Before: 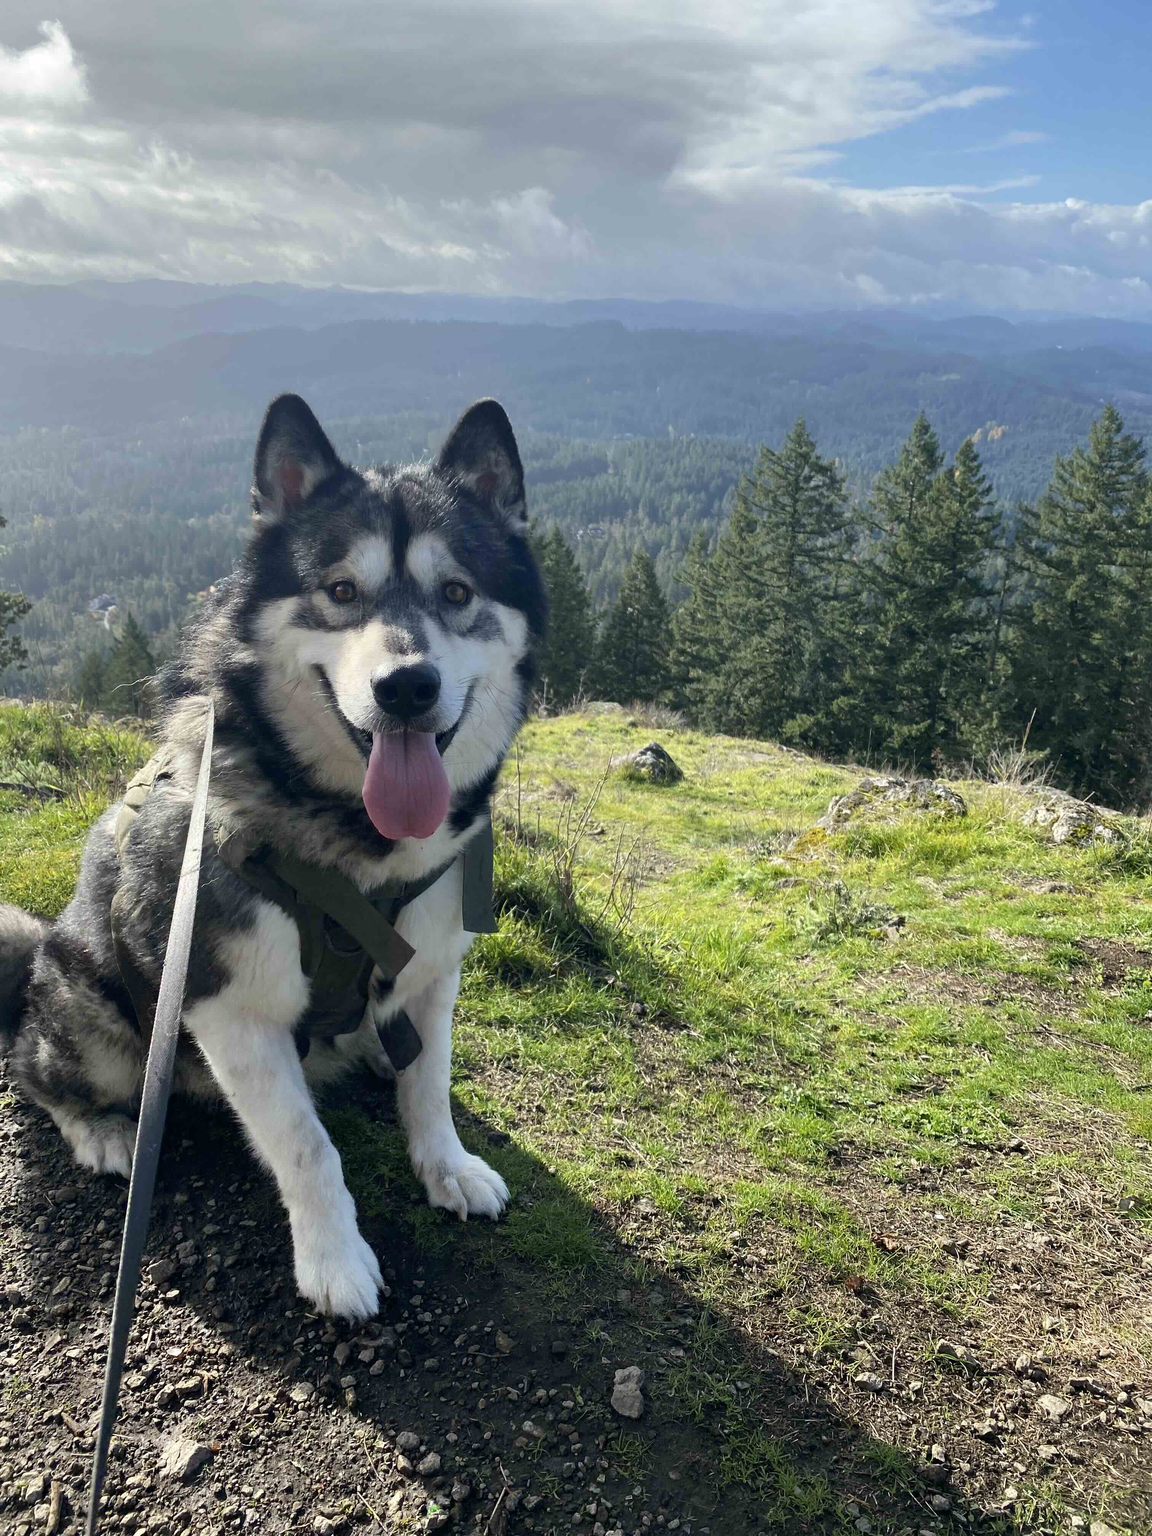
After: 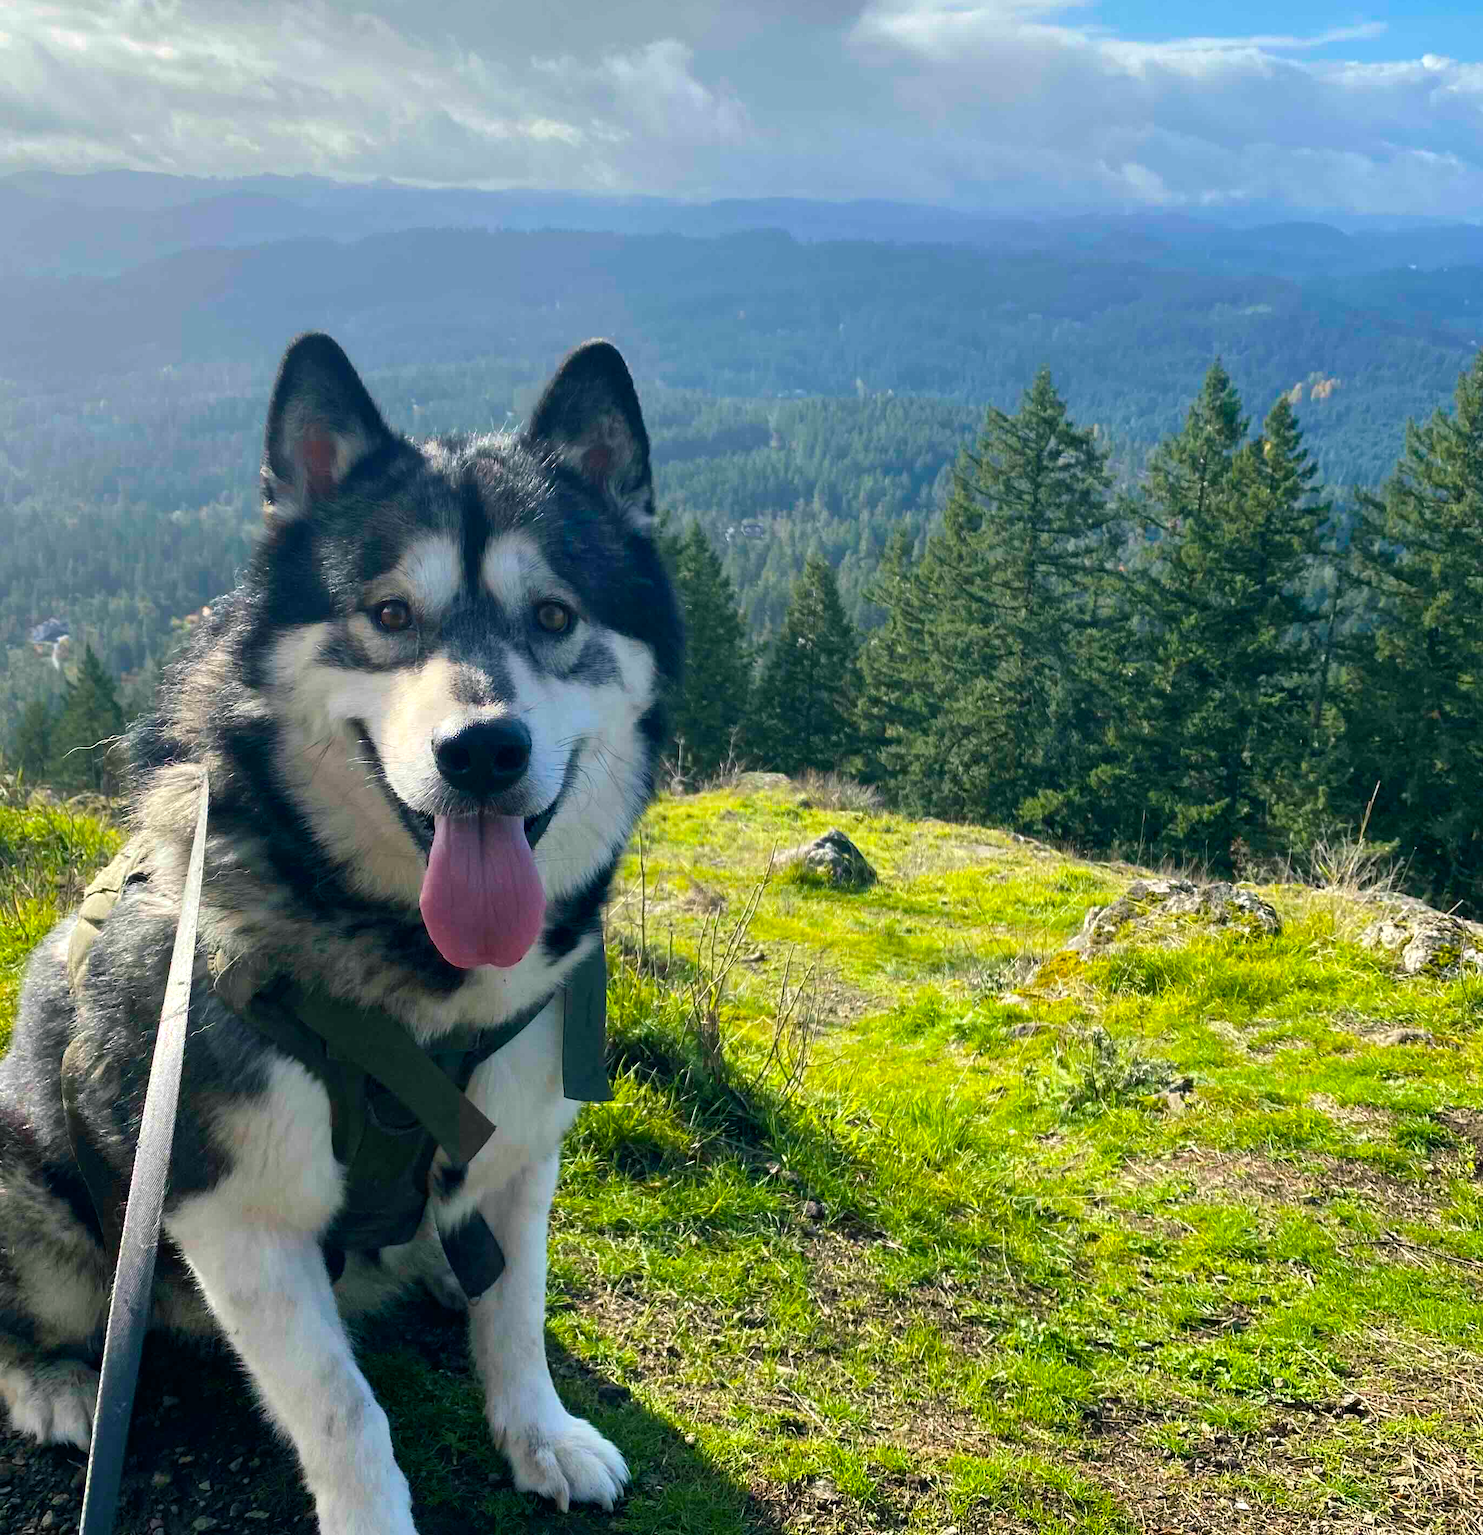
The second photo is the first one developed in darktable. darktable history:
crop: left 5.897%, top 10.417%, right 3.694%, bottom 19.387%
color balance rgb: shadows lift › chroma 2.061%, shadows lift › hue 186.86°, perceptual saturation grading › global saturation 30.549%, global vibrance 25.926%, contrast 6.871%
